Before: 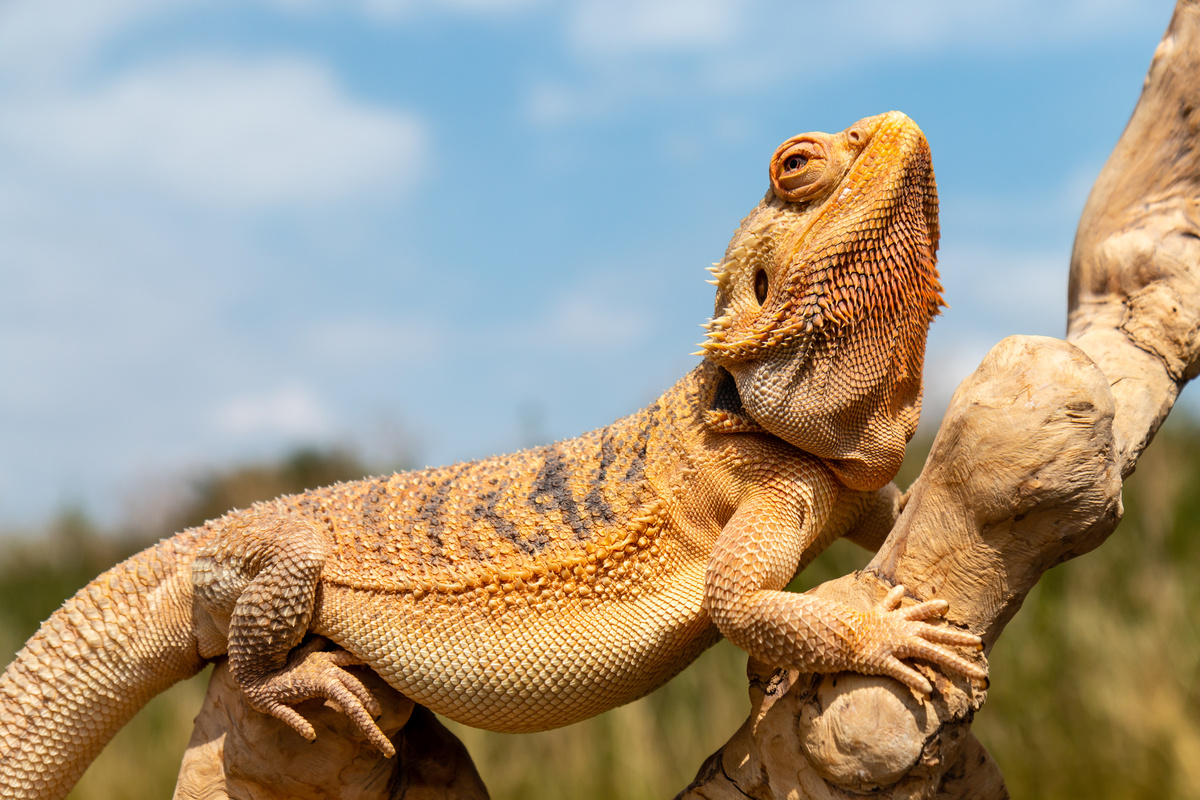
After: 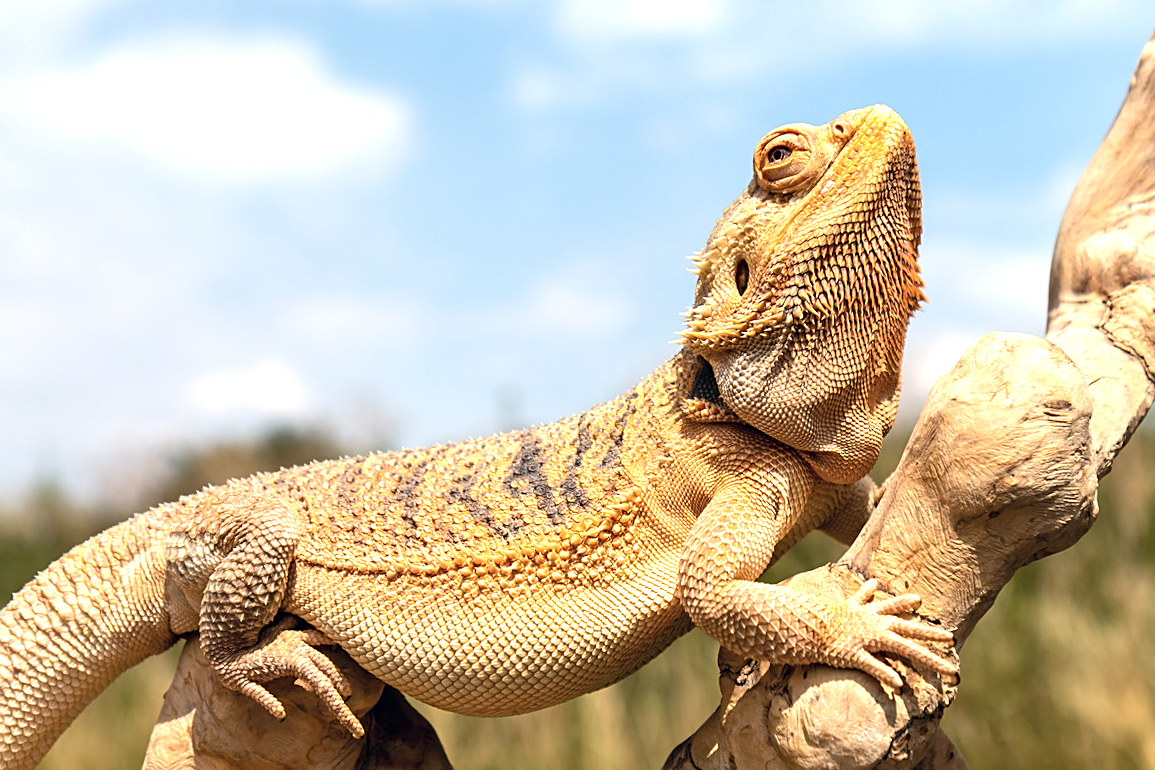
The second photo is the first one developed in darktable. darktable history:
crop and rotate: angle -1.49°
tone equalizer: edges refinement/feathering 500, mask exposure compensation -1.57 EV, preserve details no
exposure: black level correction 0, exposure 0.691 EV, compensate highlight preservation false
sharpen: on, module defaults
color correction: highlights a* 2.93, highlights b* 5.02, shadows a* -2.57, shadows b* -4.96, saturation 0.815
